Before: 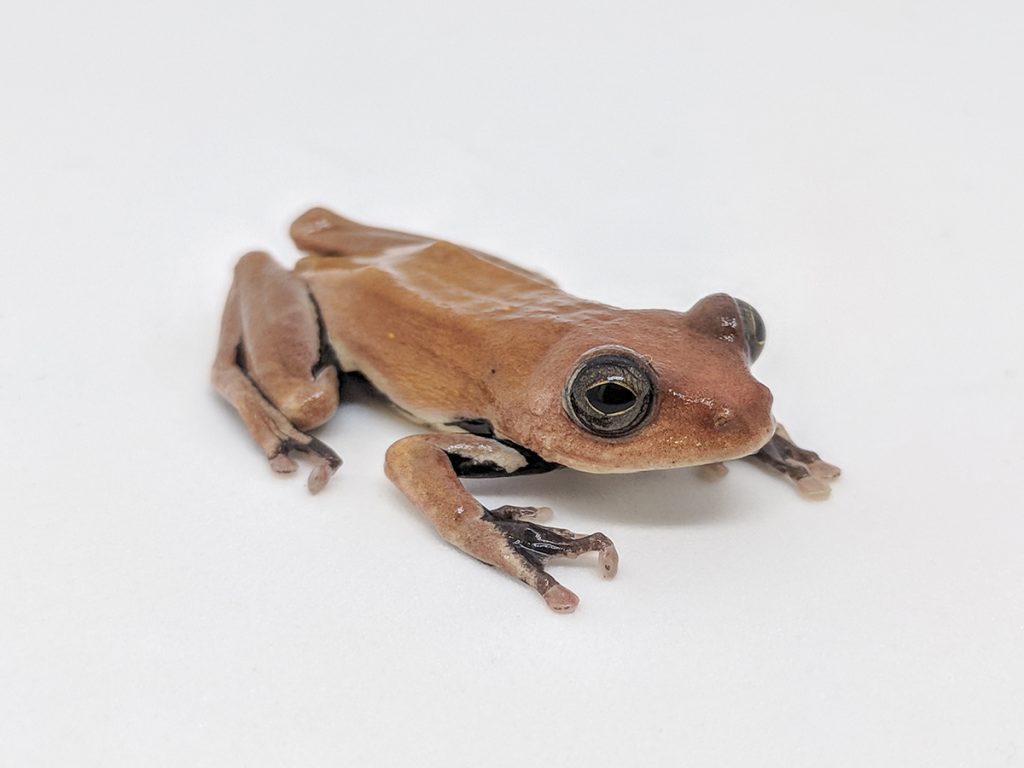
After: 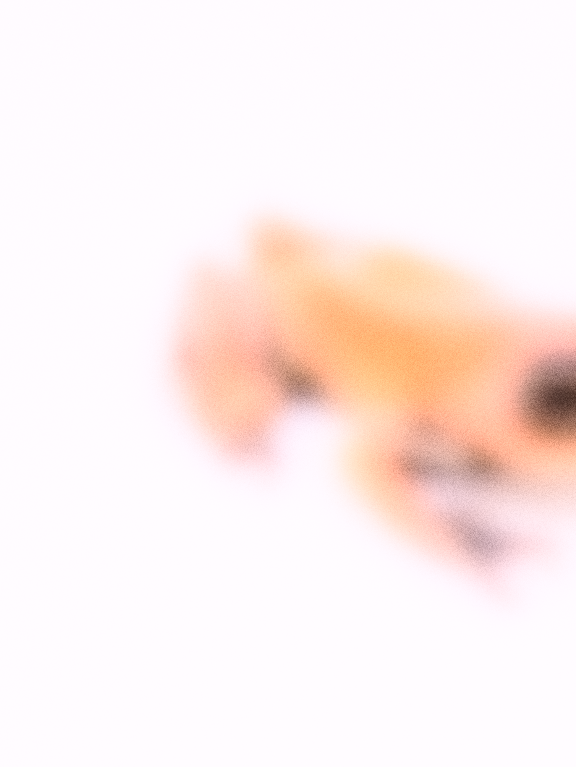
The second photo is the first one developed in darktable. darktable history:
lowpass: radius 16, unbound 0
base curve: curves: ch0 [(0, 0) (0.026, 0.03) (0.109, 0.232) (0.351, 0.748) (0.669, 0.968) (1, 1)], preserve colors none
grain: coarseness 0.09 ISO, strength 40%
color balance rgb: shadows lift › chroma 1%, shadows lift › hue 113°, highlights gain › chroma 0.2%, highlights gain › hue 333°, perceptual saturation grading › global saturation 20%, perceptual saturation grading › highlights -50%, perceptual saturation grading › shadows 25%, contrast -30%
crop: left 5.114%, right 38.589%
white balance: red 1.05, blue 1.072
contrast brightness saturation: contrast 0.4, brightness 0.05, saturation 0.25
local contrast: highlights 61%, shadows 106%, detail 107%, midtone range 0.529
